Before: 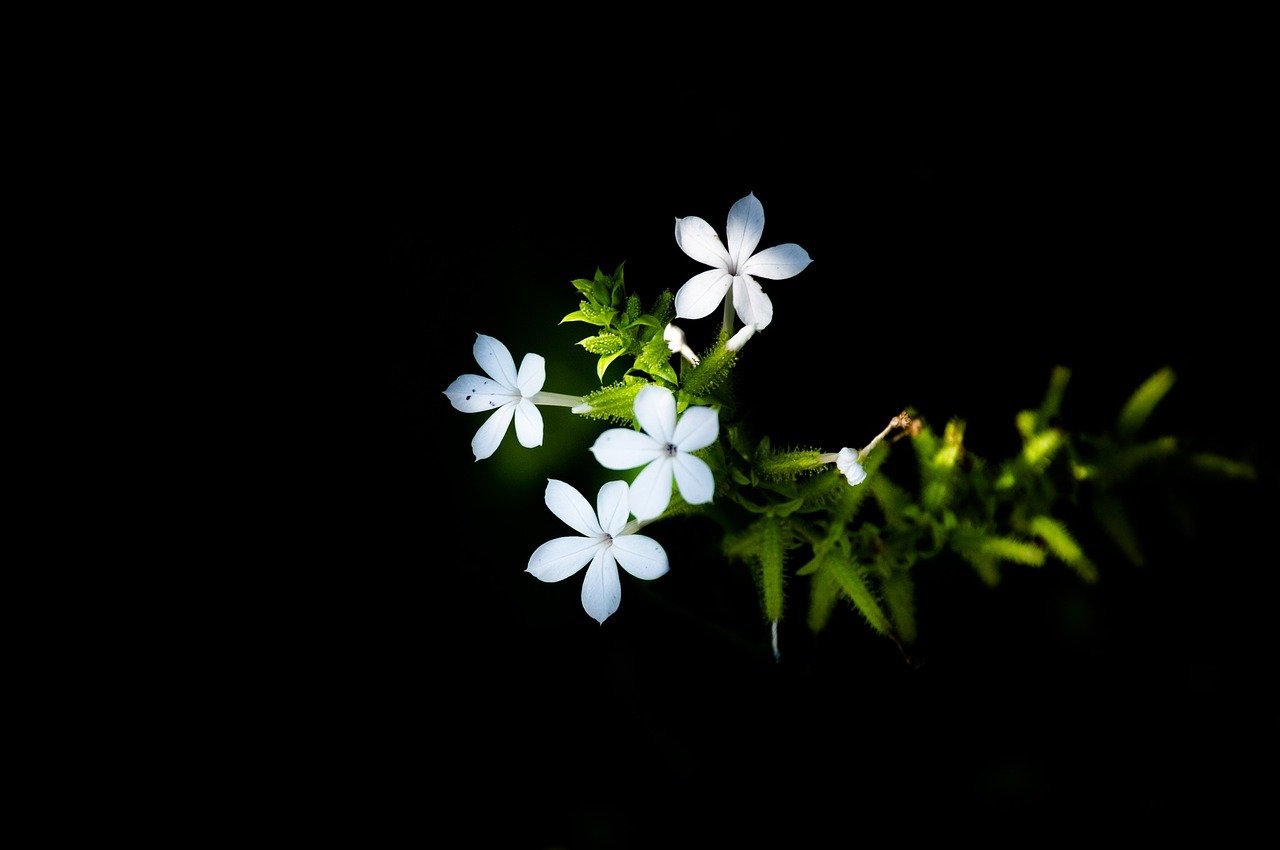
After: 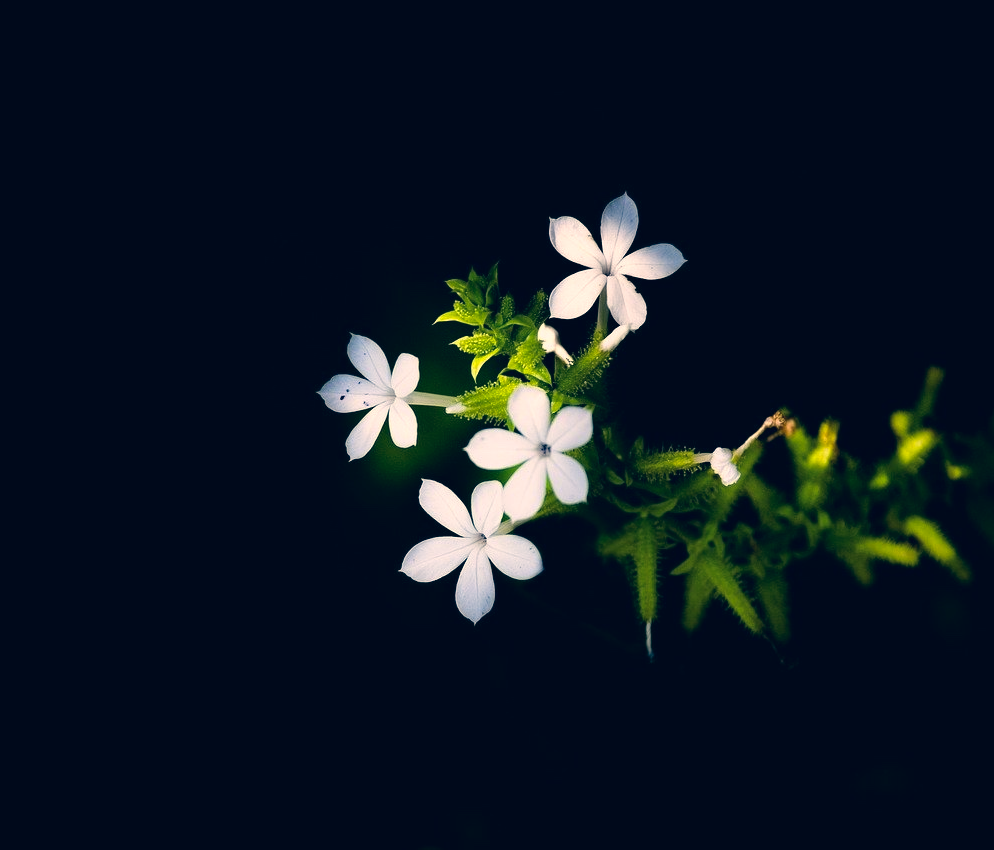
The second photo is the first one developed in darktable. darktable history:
color correction: highlights a* 10.29, highlights b* 14.4, shadows a* -9.56, shadows b* -14.86
crop: left 9.883%, right 12.434%
